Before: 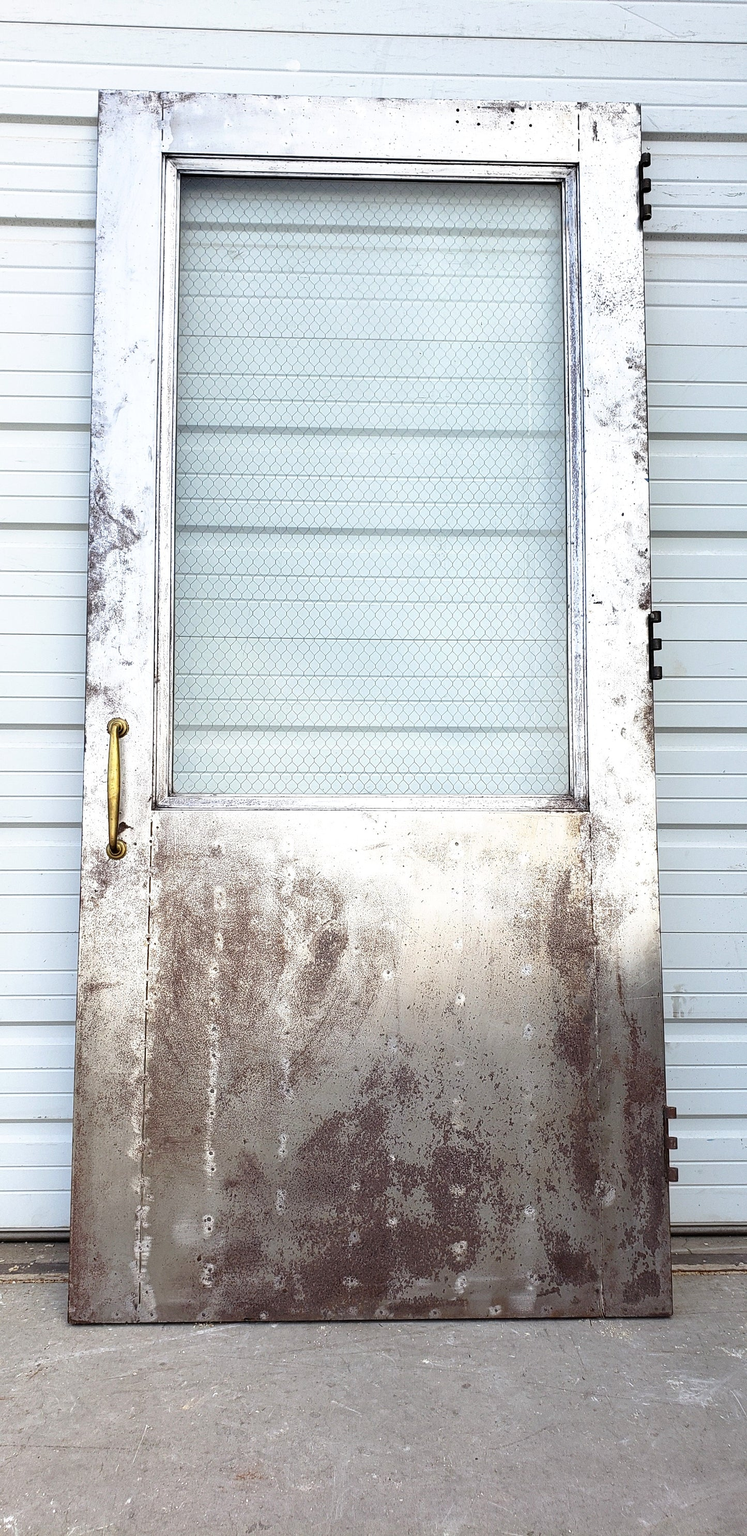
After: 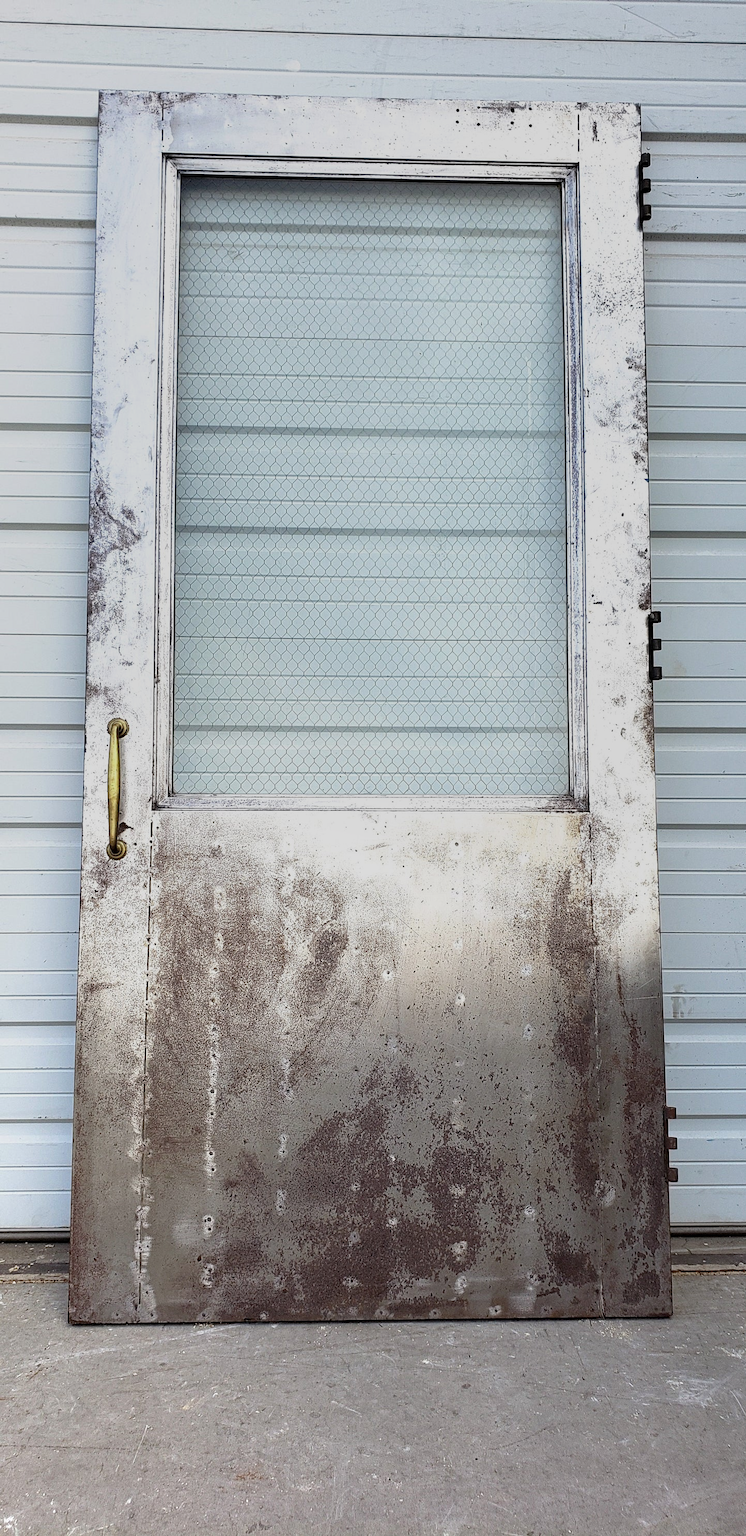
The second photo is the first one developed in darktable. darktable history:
graduated density: rotation 5.63°, offset 76.9
haze removal: compatibility mode true, adaptive false
color zones: curves: ch1 [(0.113, 0.438) (0.75, 0.5)]; ch2 [(0.12, 0.526) (0.75, 0.5)]
